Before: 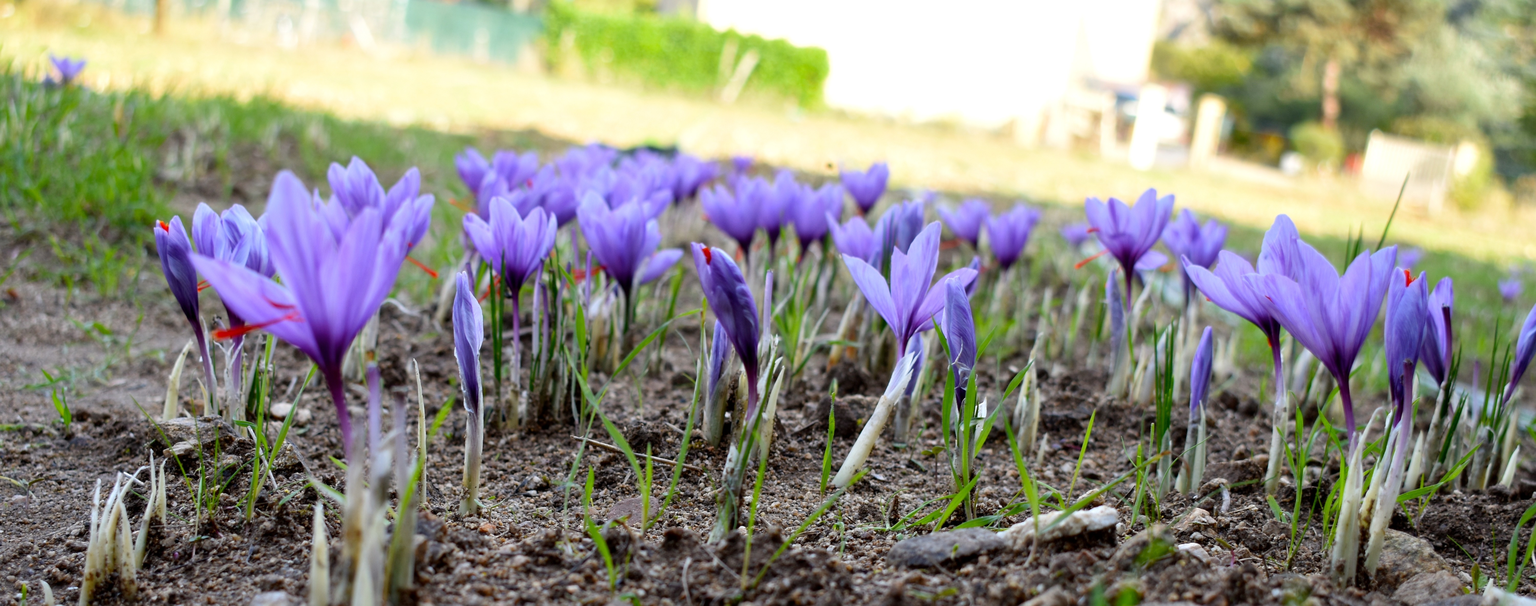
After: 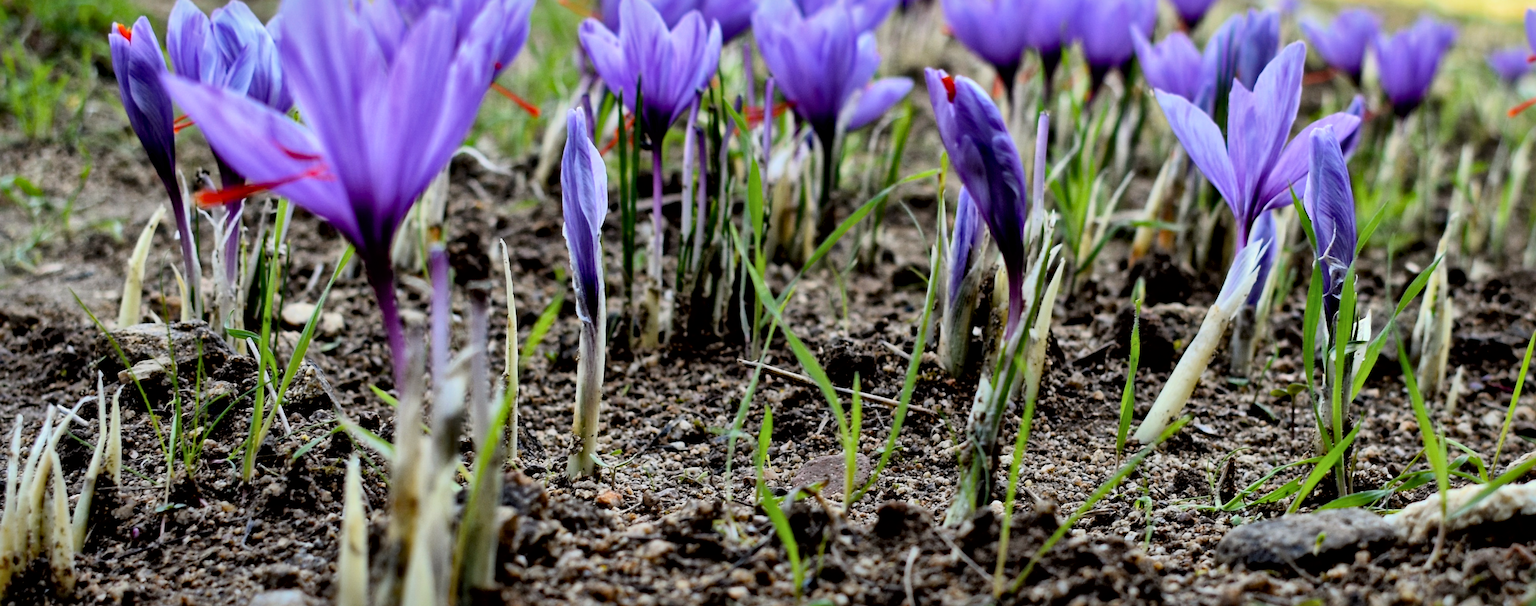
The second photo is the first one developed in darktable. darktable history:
crop and rotate: angle -0.82°, left 3.85%, top 31.828%, right 27.992%
haze removal: strength 0.29, distance 0.25, compatibility mode true, adaptive false
local contrast: mode bilateral grid, contrast 25, coarseness 60, detail 151%, midtone range 0.2
exposure: black level correction 0.001, exposure 0.014 EV, compensate highlight preservation false
shadows and highlights: on, module defaults
filmic rgb: hardness 4.17, contrast 1.364, color science v6 (2022)
